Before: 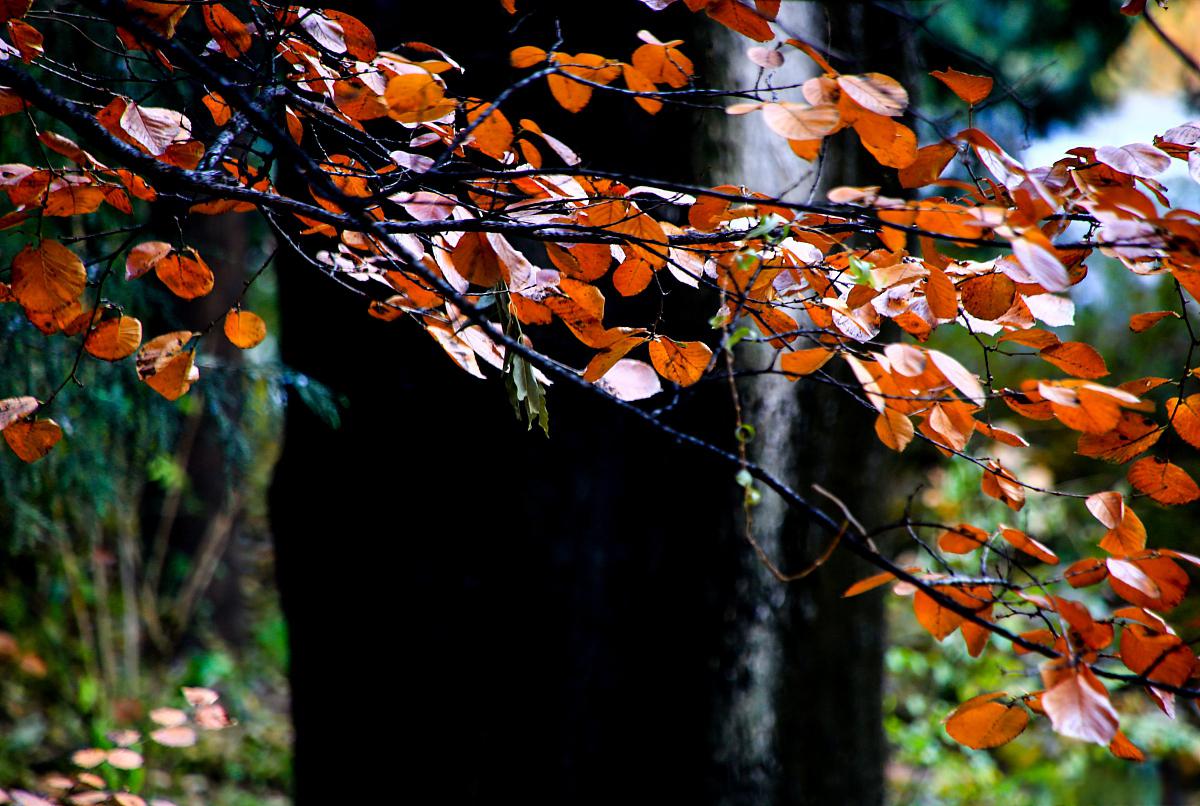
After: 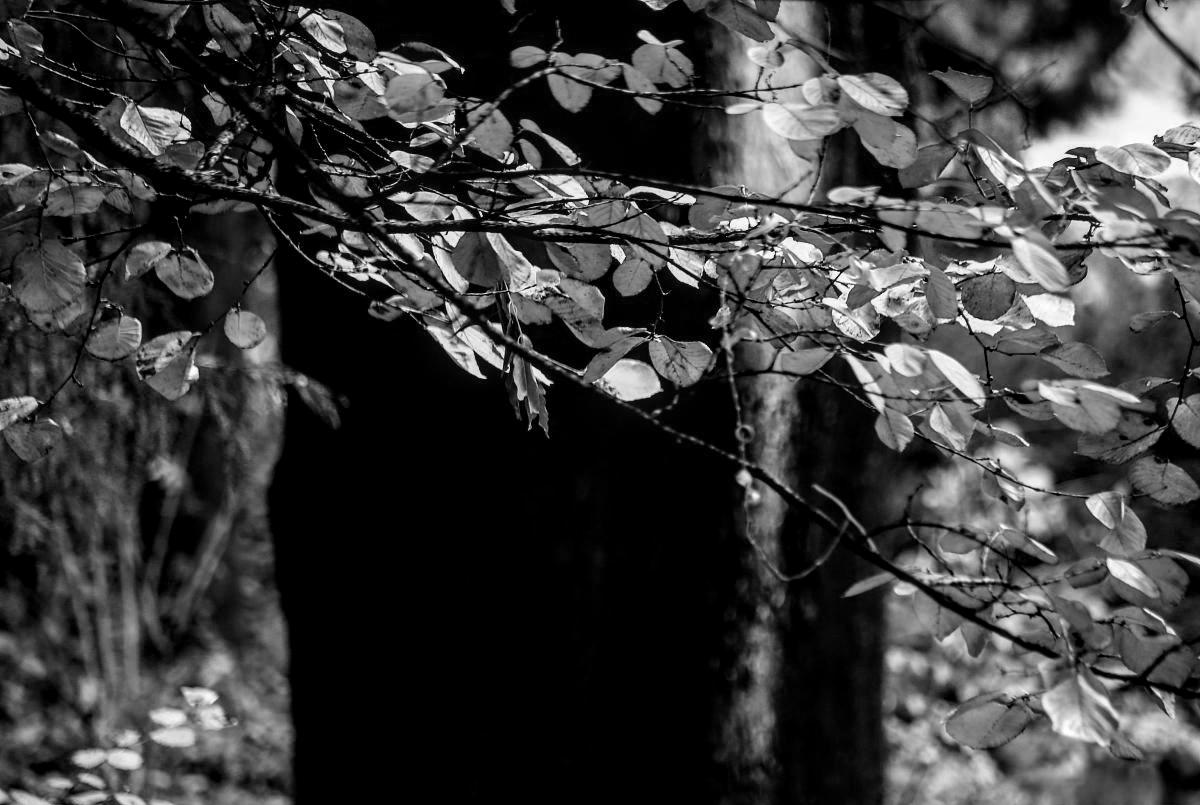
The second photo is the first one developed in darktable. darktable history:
local contrast: on, module defaults
crop: bottom 0.071%
monochrome: on, module defaults
